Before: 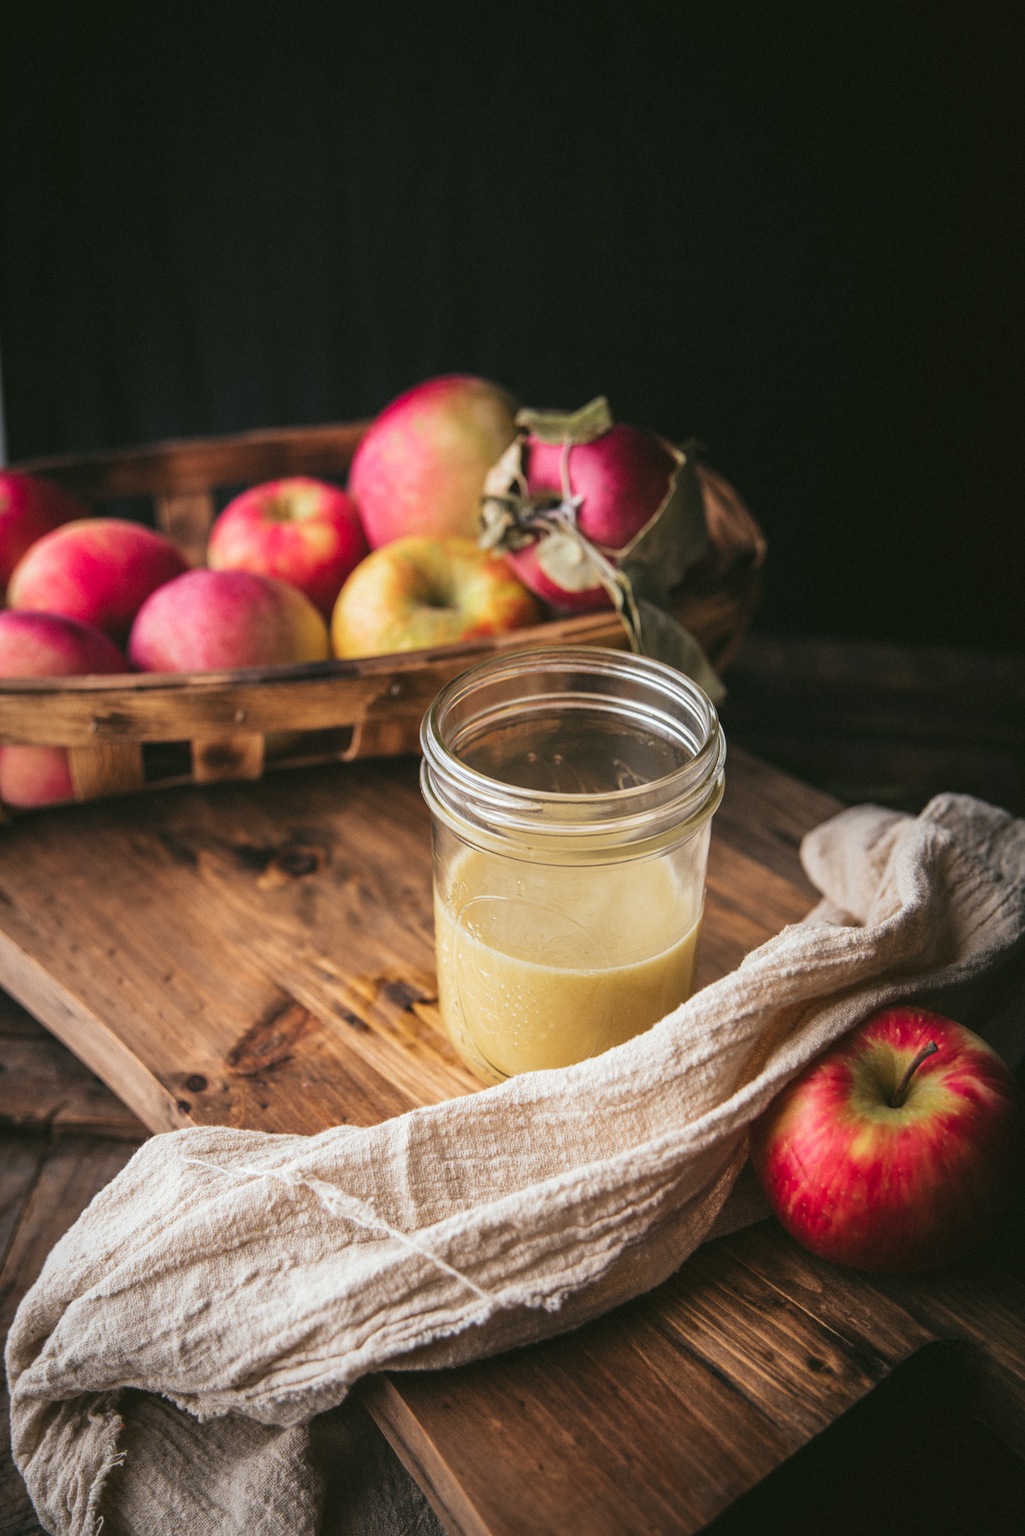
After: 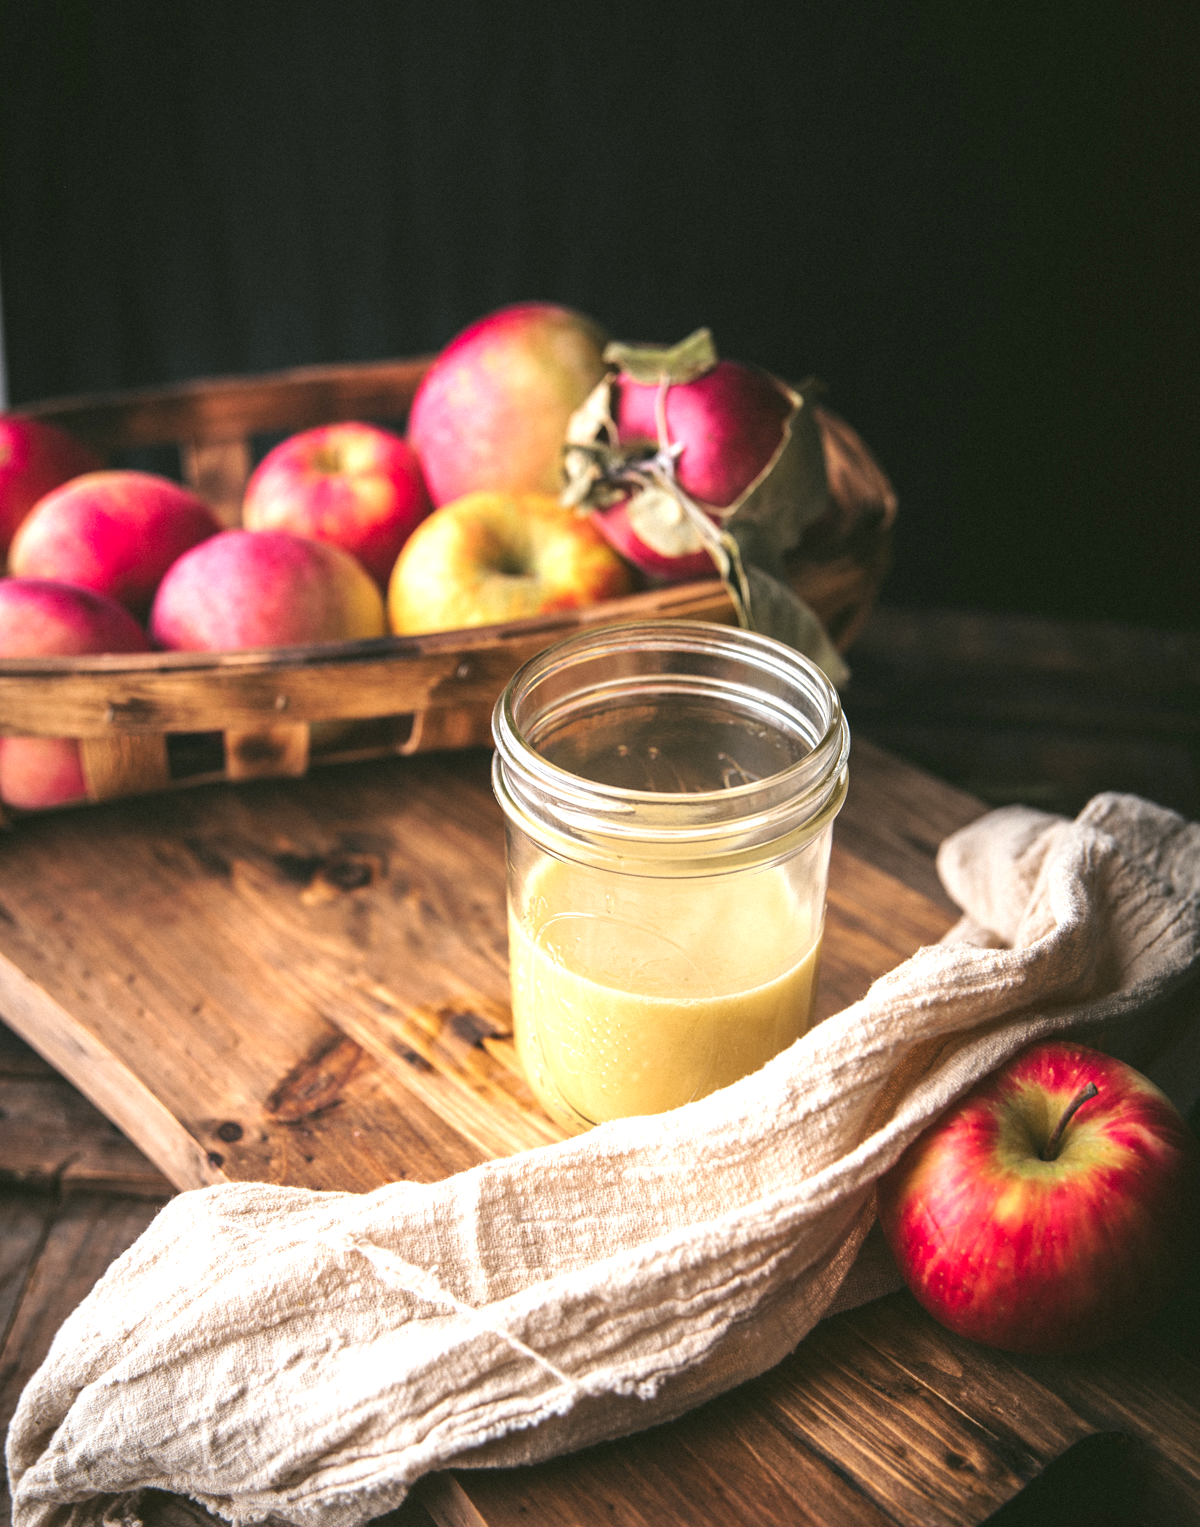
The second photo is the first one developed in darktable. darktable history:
crop: top 7.579%, bottom 7.461%
exposure: exposure 0.731 EV, compensate highlight preservation false
tone curve: curves: ch0 [(0, 0) (0.003, 0.003) (0.011, 0.011) (0.025, 0.025) (0.044, 0.044) (0.069, 0.068) (0.1, 0.098) (0.136, 0.134) (0.177, 0.175) (0.224, 0.221) (0.277, 0.273) (0.335, 0.33) (0.399, 0.393) (0.468, 0.461) (0.543, 0.546) (0.623, 0.625) (0.709, 0.711) (0.801, 0.802) (0.898, 0.898) (1, 1)], preserve colors none
